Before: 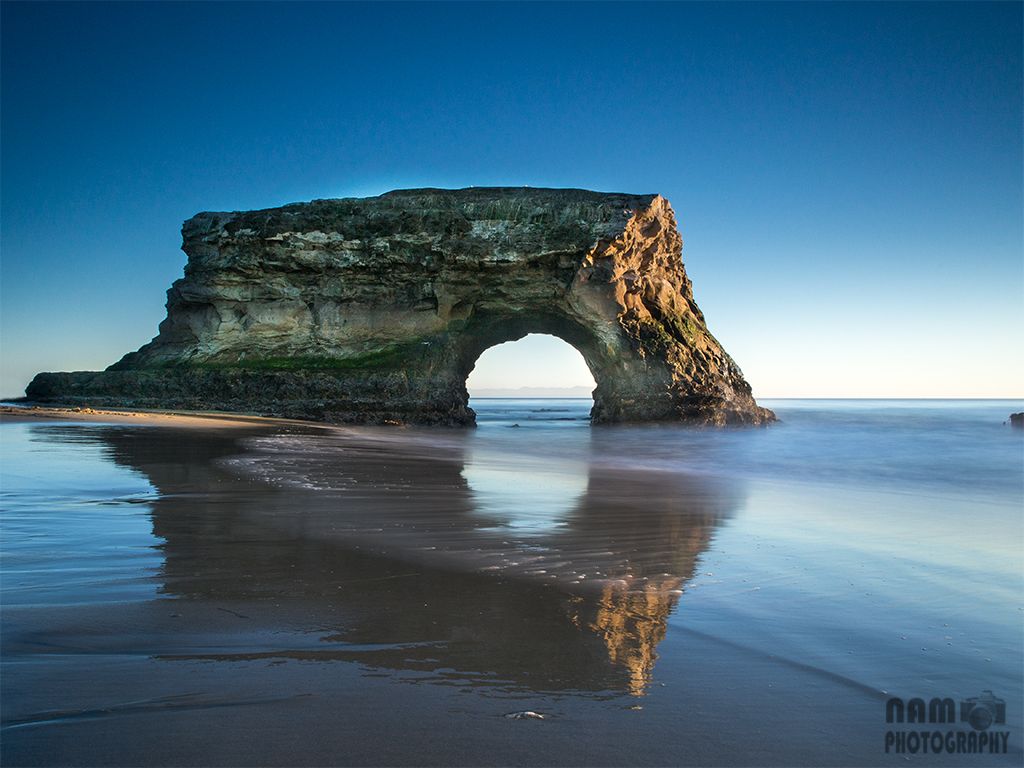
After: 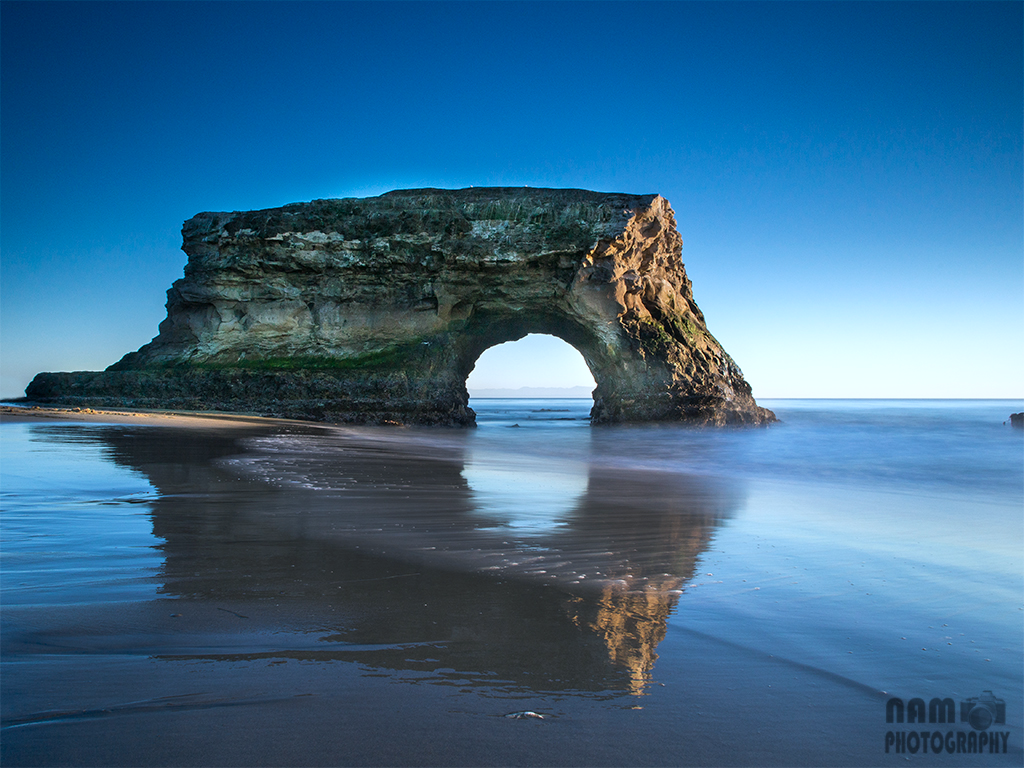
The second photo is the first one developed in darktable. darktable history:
color calibration: x 0.372, y 0.386, temperature 4283.95 K
